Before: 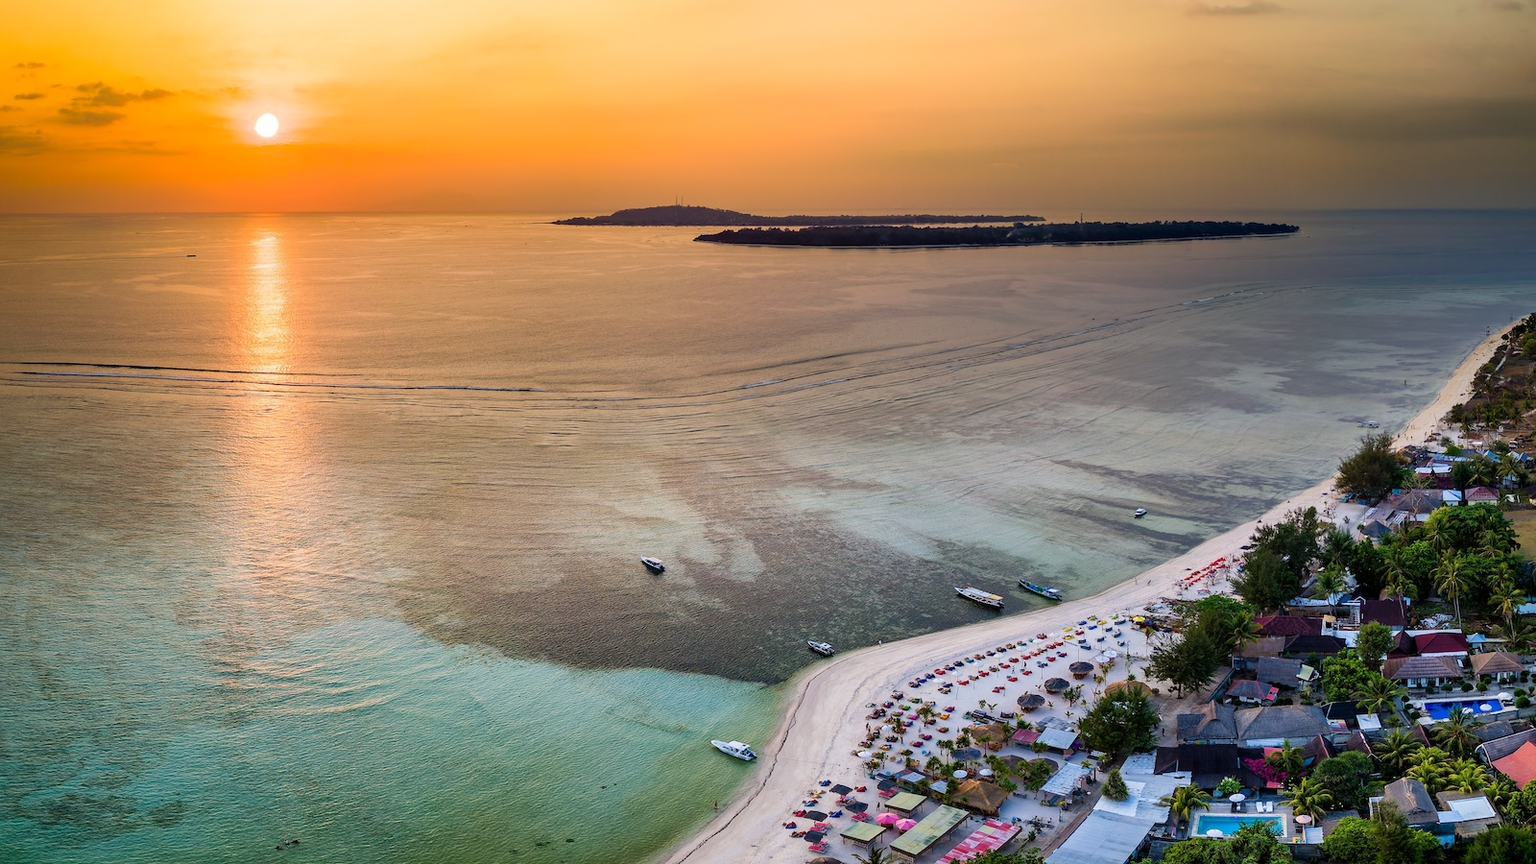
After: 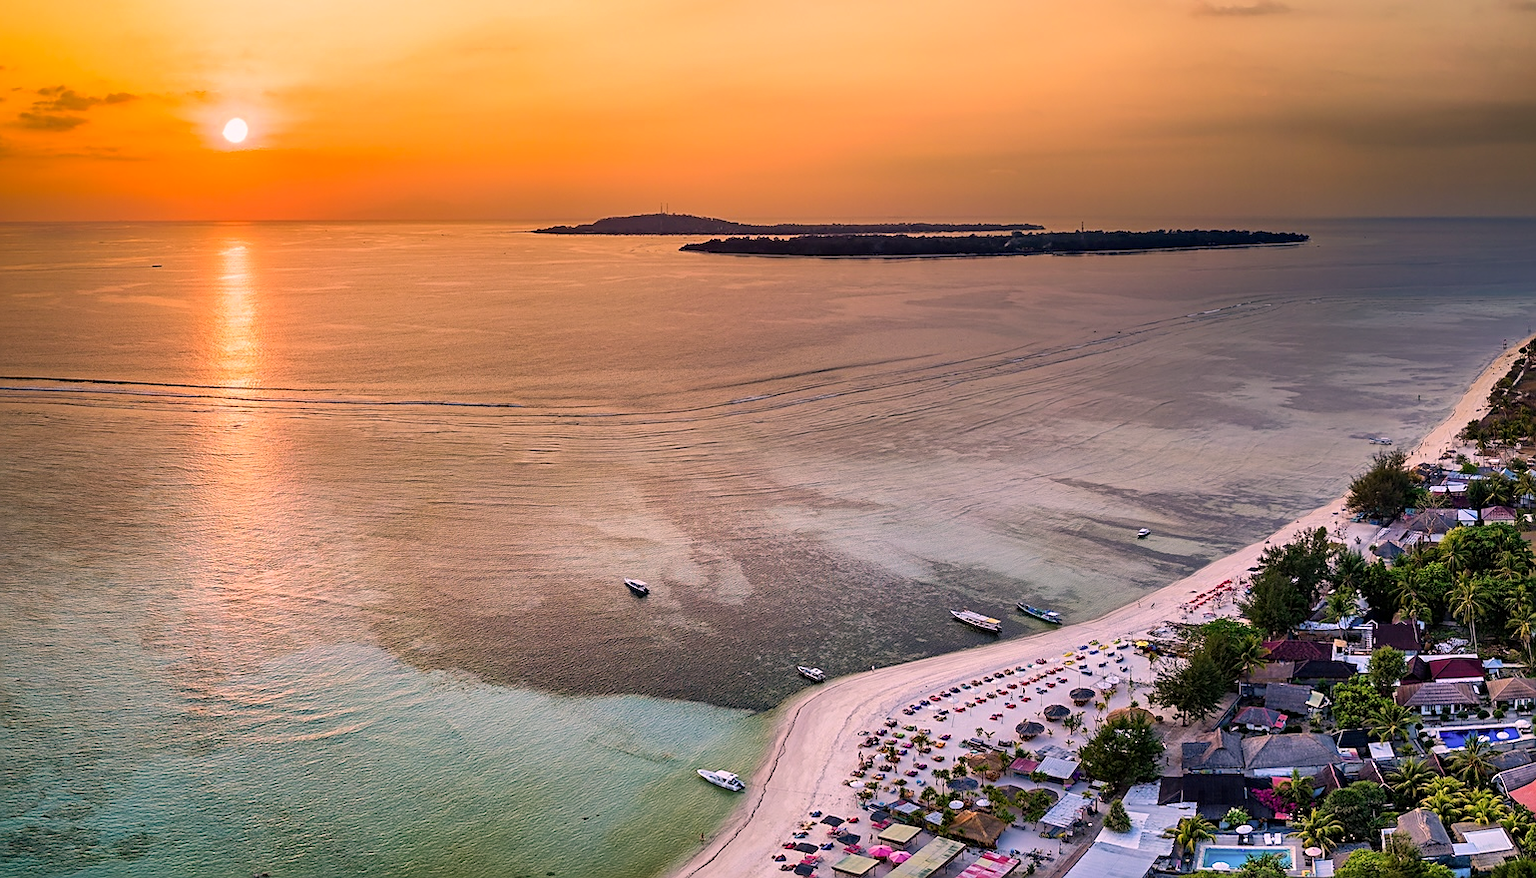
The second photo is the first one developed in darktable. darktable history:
crop and rotate: left 2.695%, right 1.071%, bottom 2.15%
color correction: highlights a* 14.59, highlights b* 4.83
sharpen: on, module defaults
shadows and highlights: shadows 36.87, highlights -26.98, soften with gaussian
